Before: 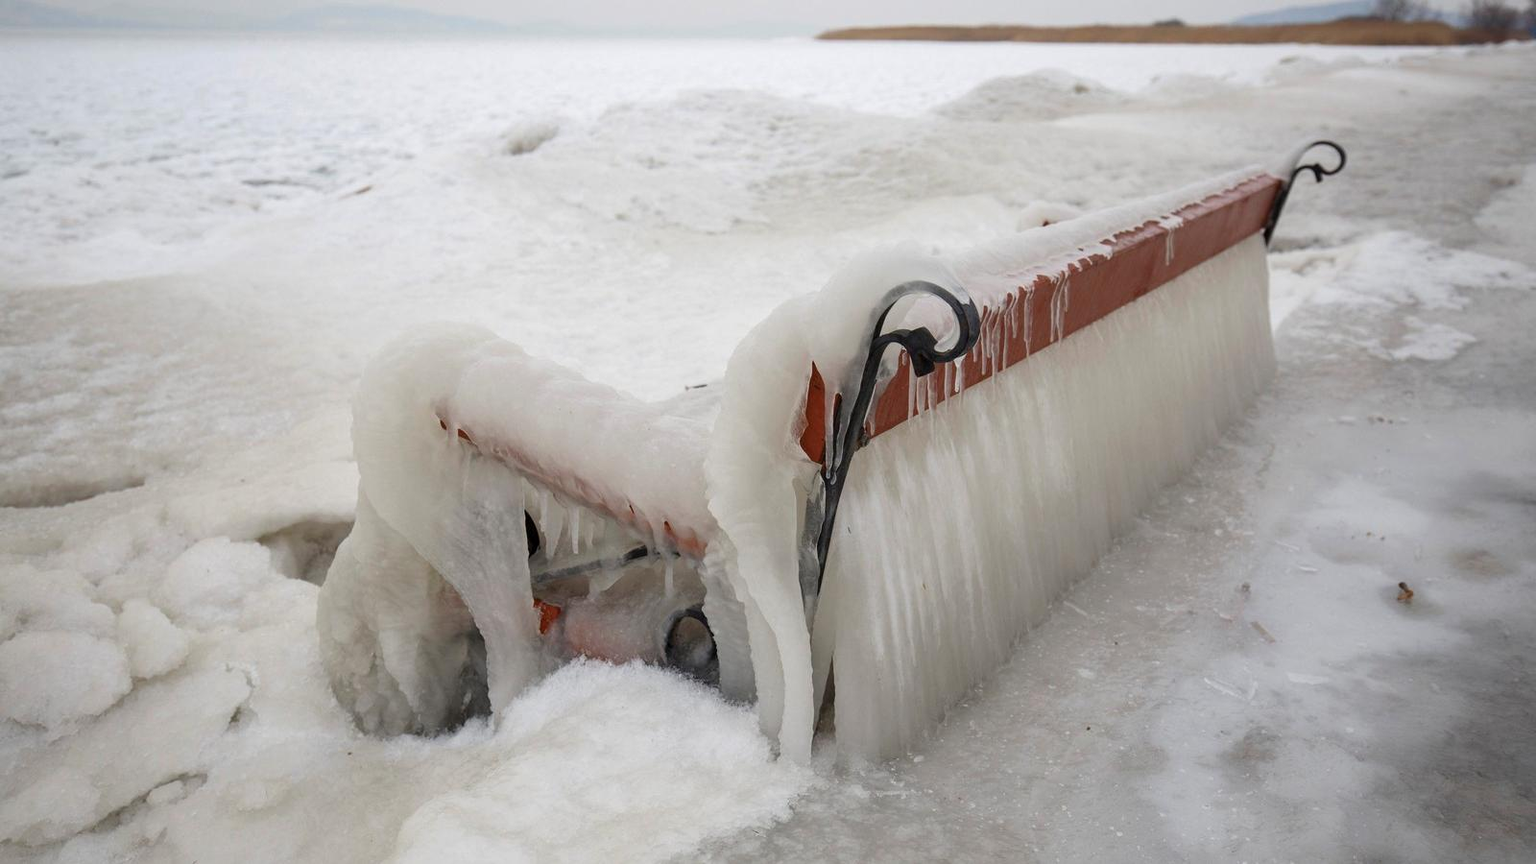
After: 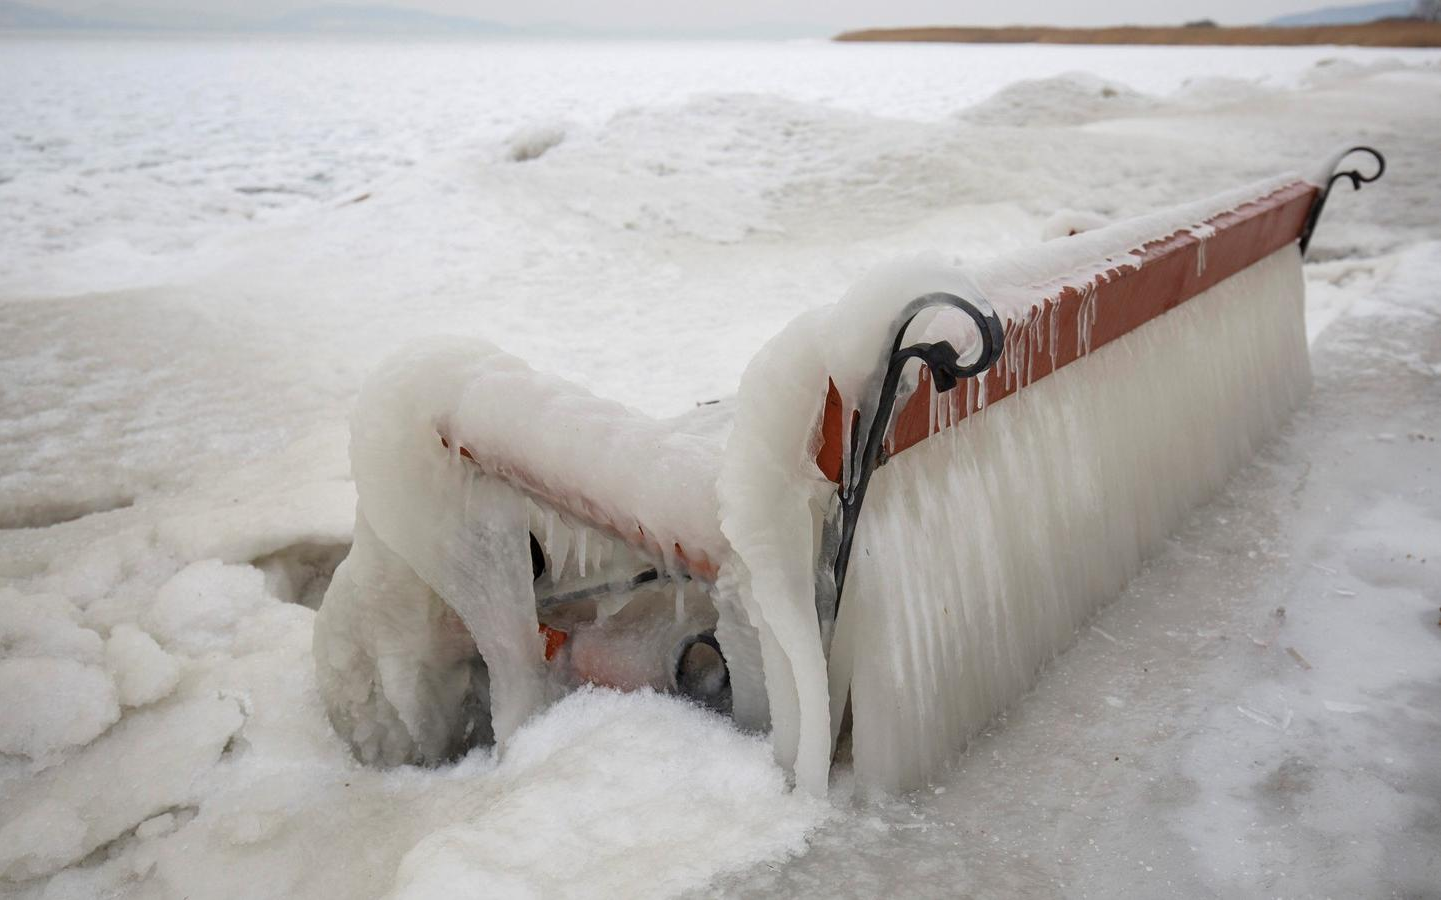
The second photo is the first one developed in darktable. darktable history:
color correction: highlights a* -0.137, highlights b* 0.137
crop and rotate: left 1.088%, right 8.807%
